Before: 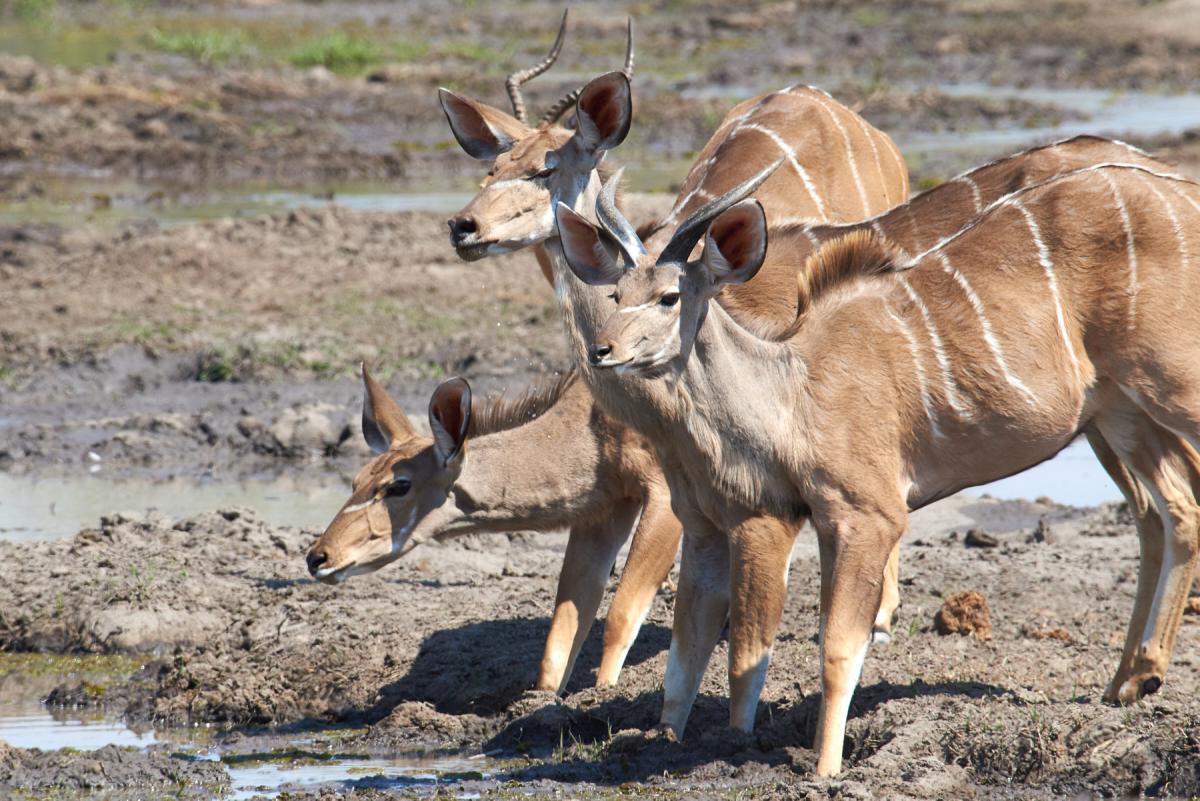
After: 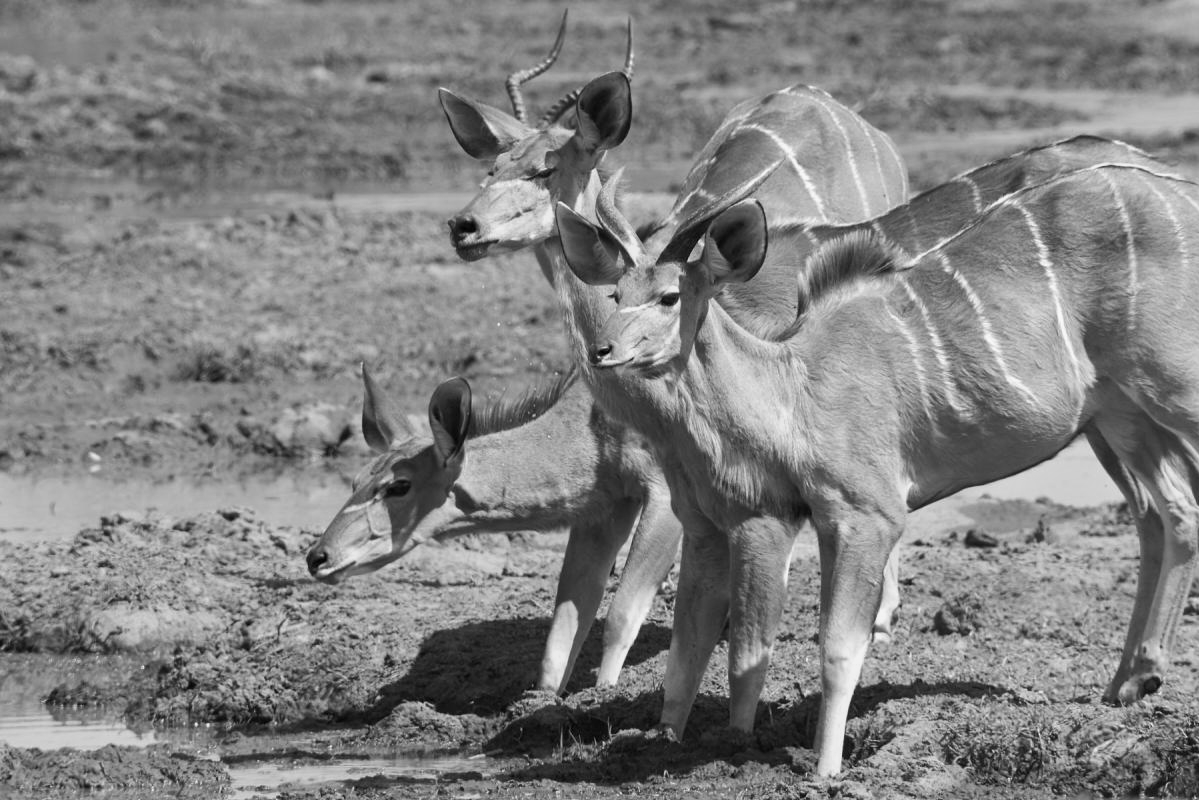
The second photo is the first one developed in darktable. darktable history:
monochrome: a 26.22, b 42.67, size 0.8
